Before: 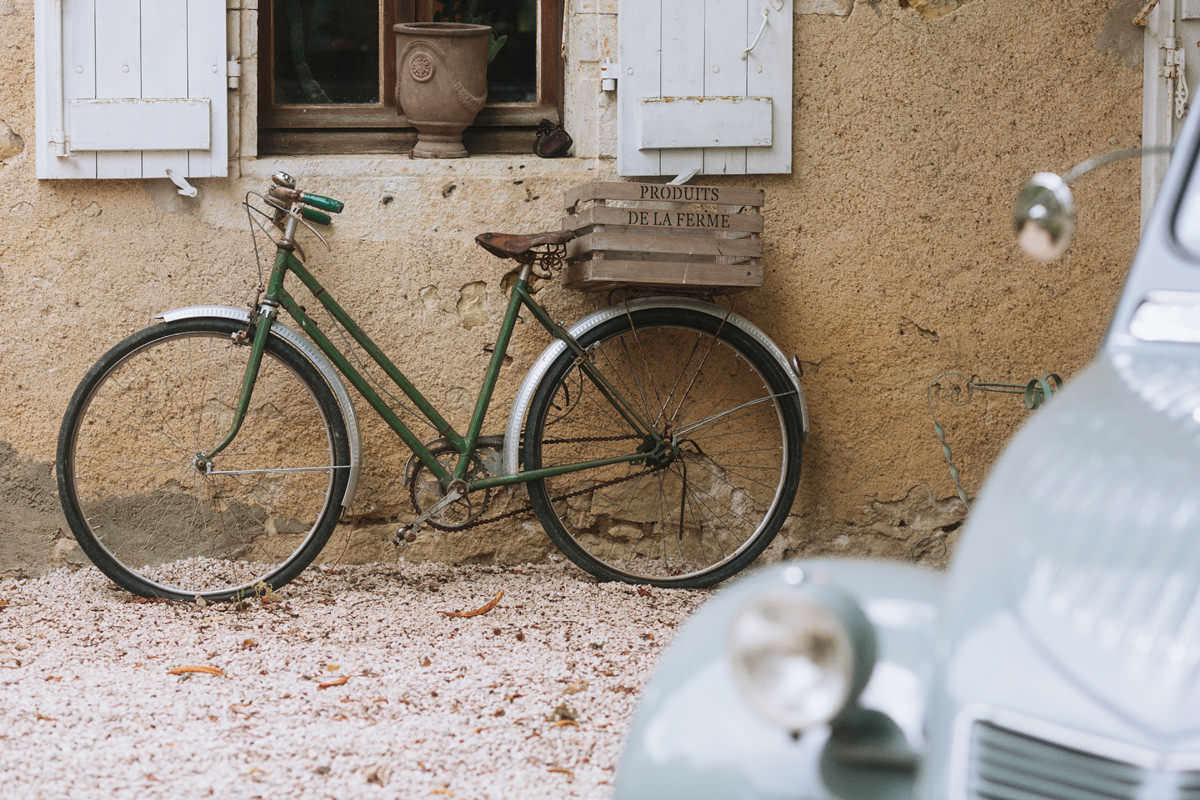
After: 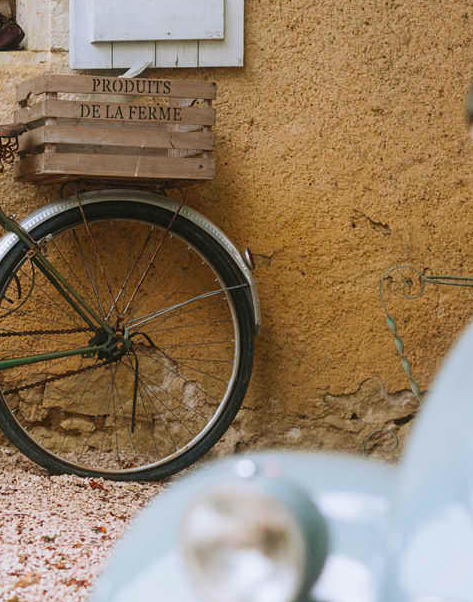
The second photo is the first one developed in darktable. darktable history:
crop: left 45.721%, top 13.393%, right 14.118%, bottom 10.01%
contrast brightness saturation: saturation 0.5
